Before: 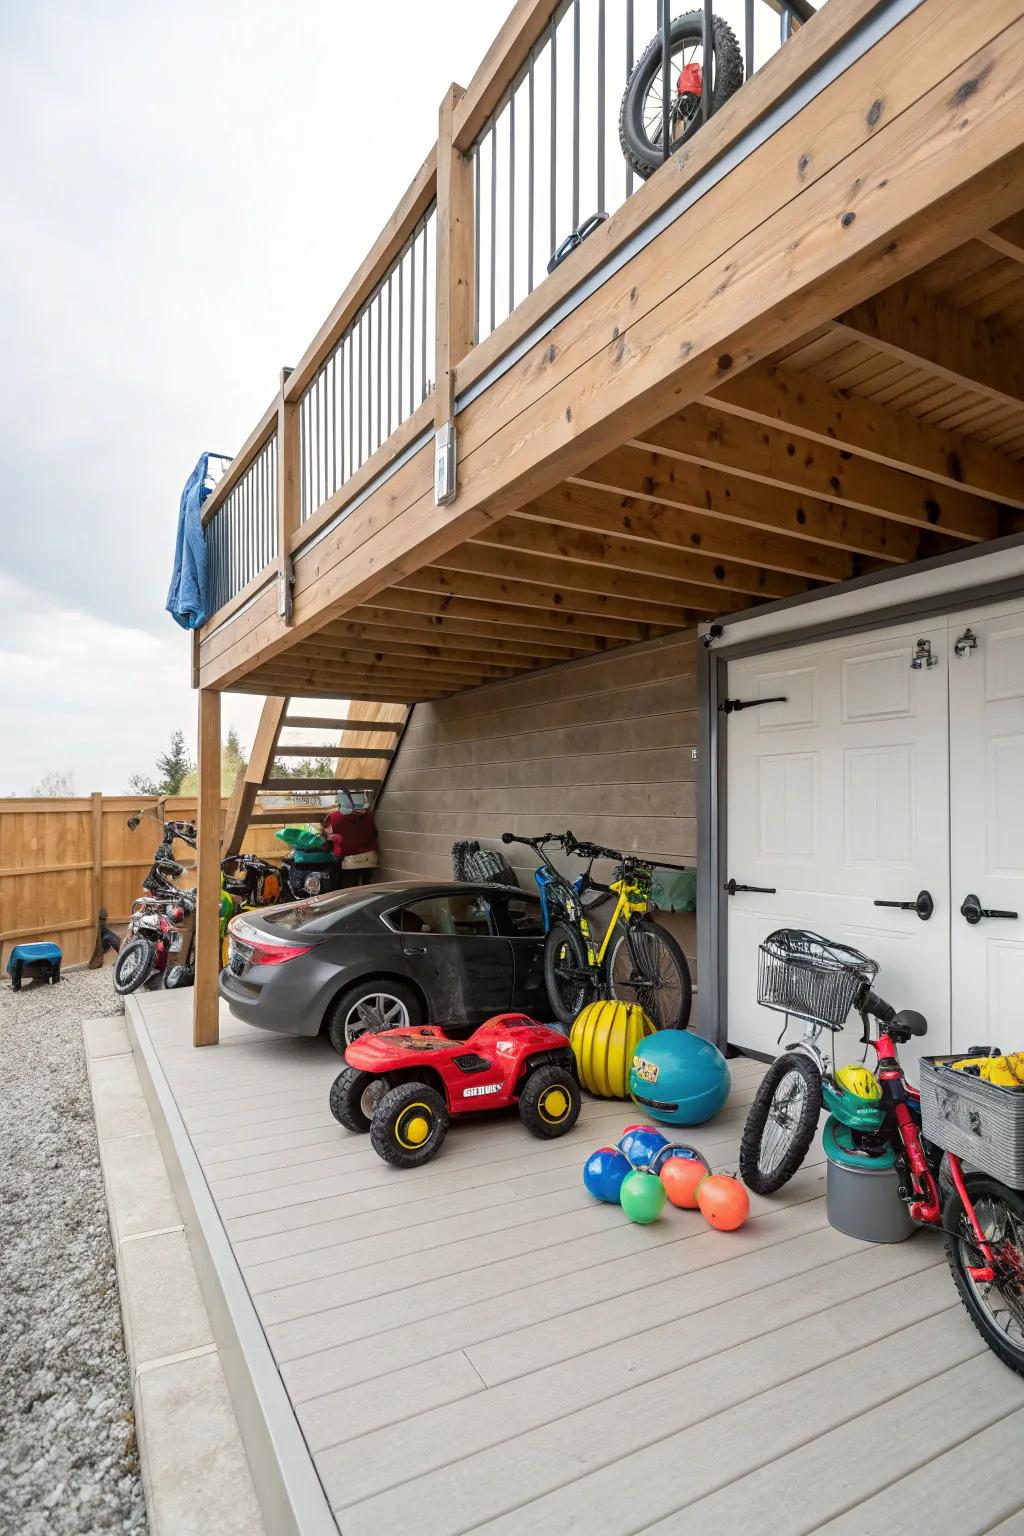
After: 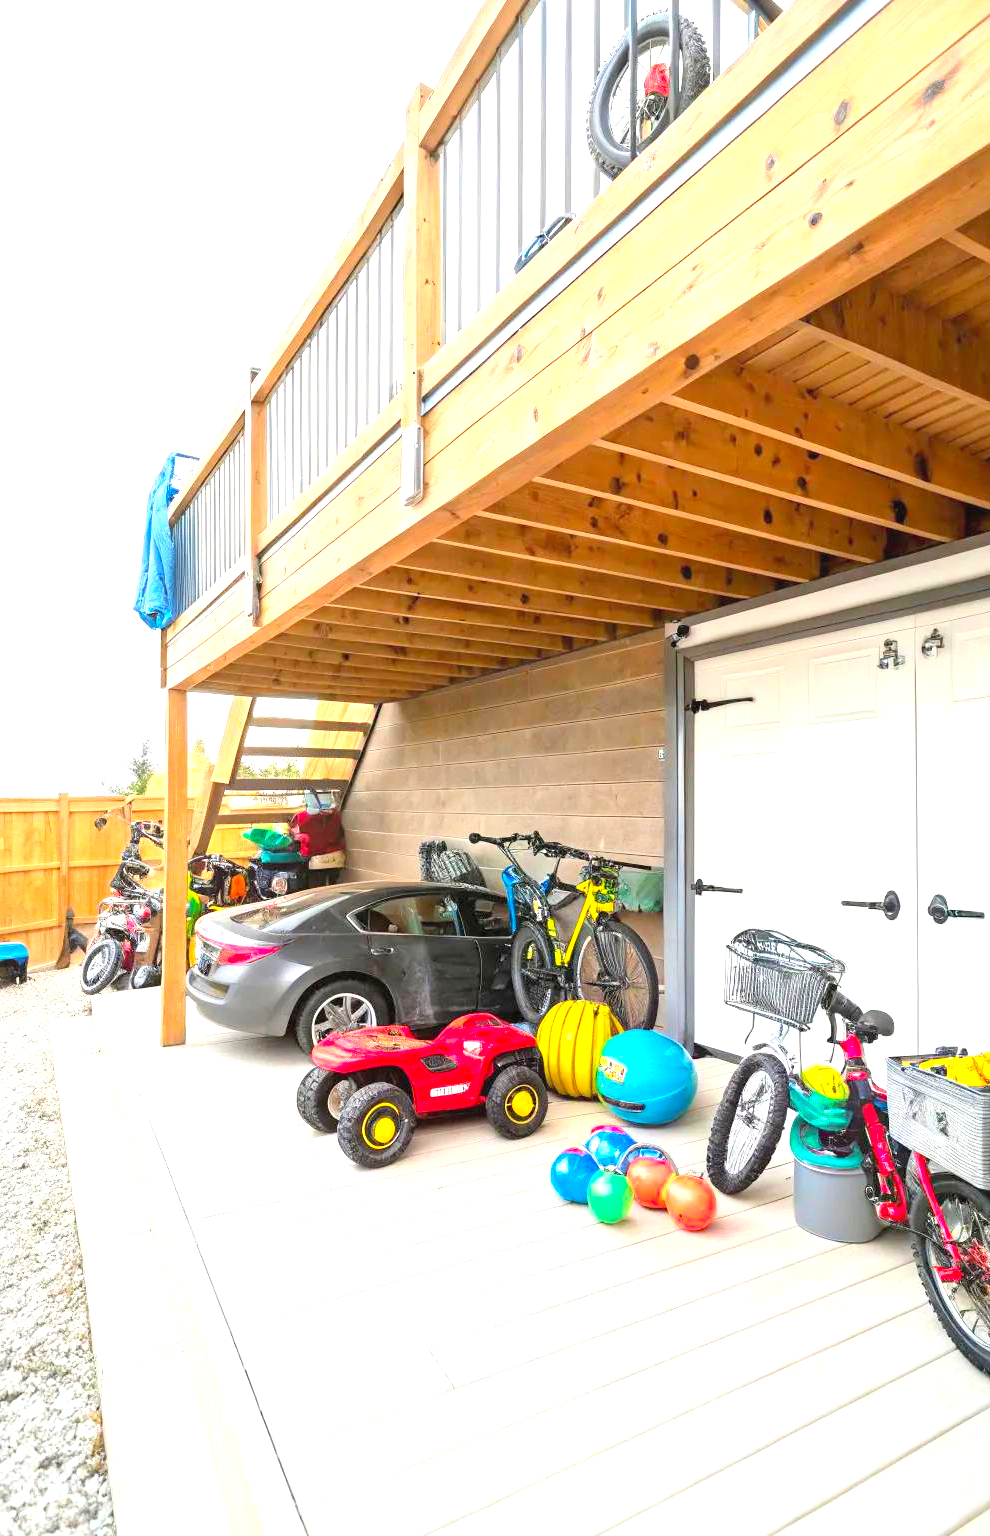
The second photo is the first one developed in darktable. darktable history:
exposure: black level correction 0, exposure 1.459 EV, compensate highlight preservation false
crop and rotate: left 3.296%
contrast brightness saturation: contrast 0.066, brightness 0.175, saturation 0.406
